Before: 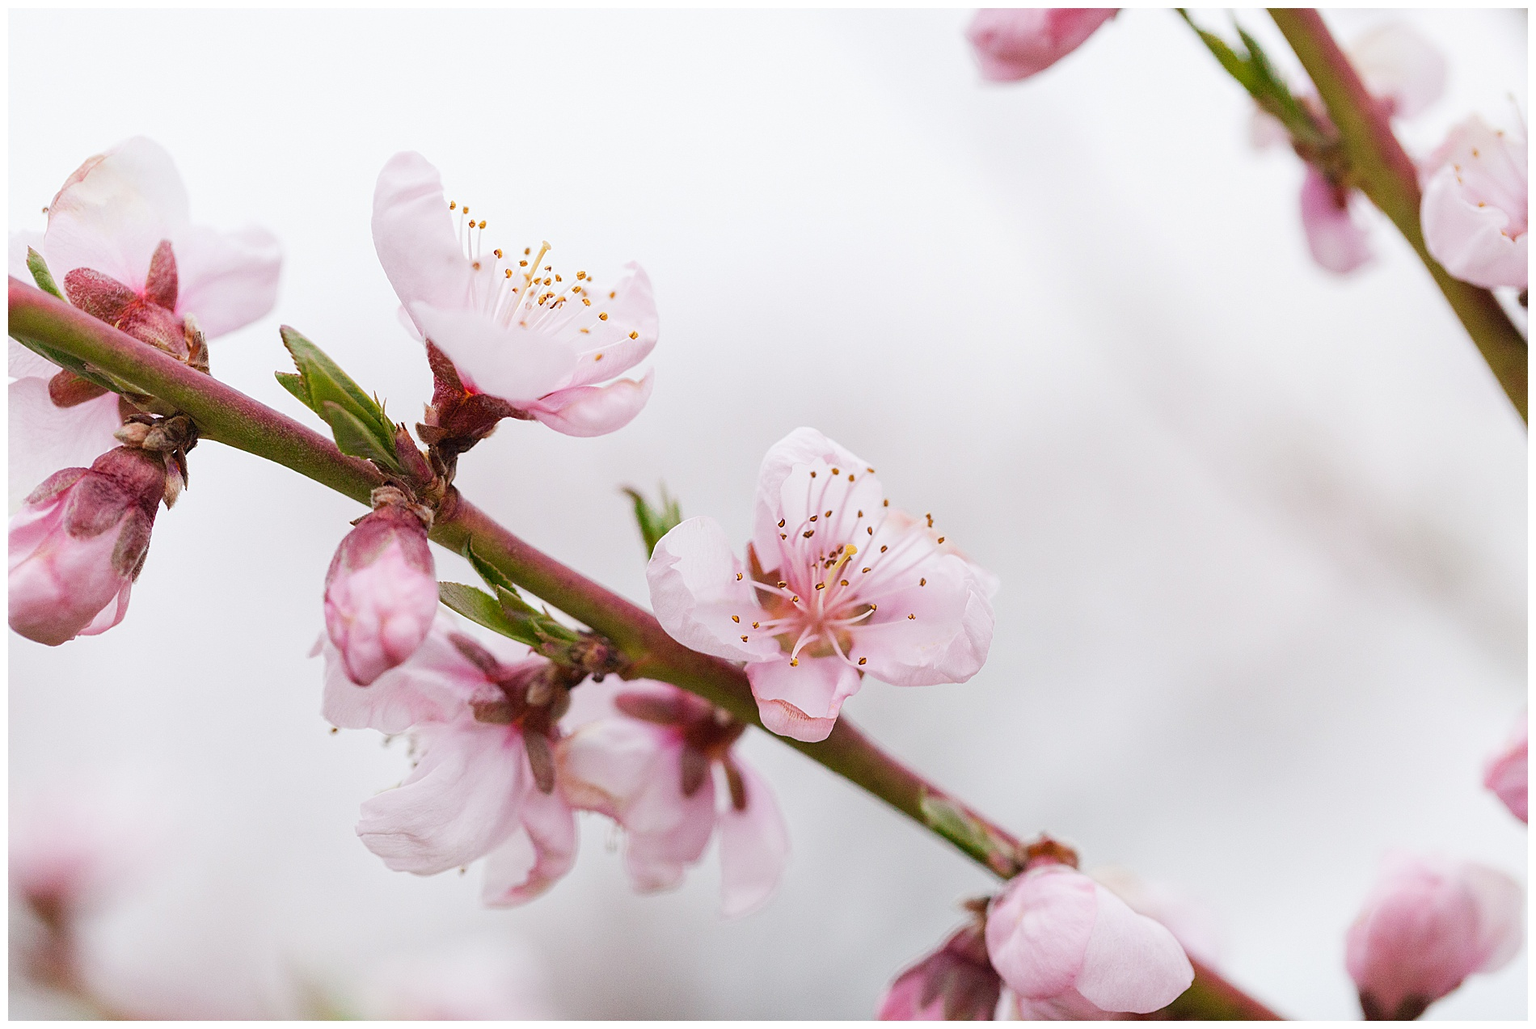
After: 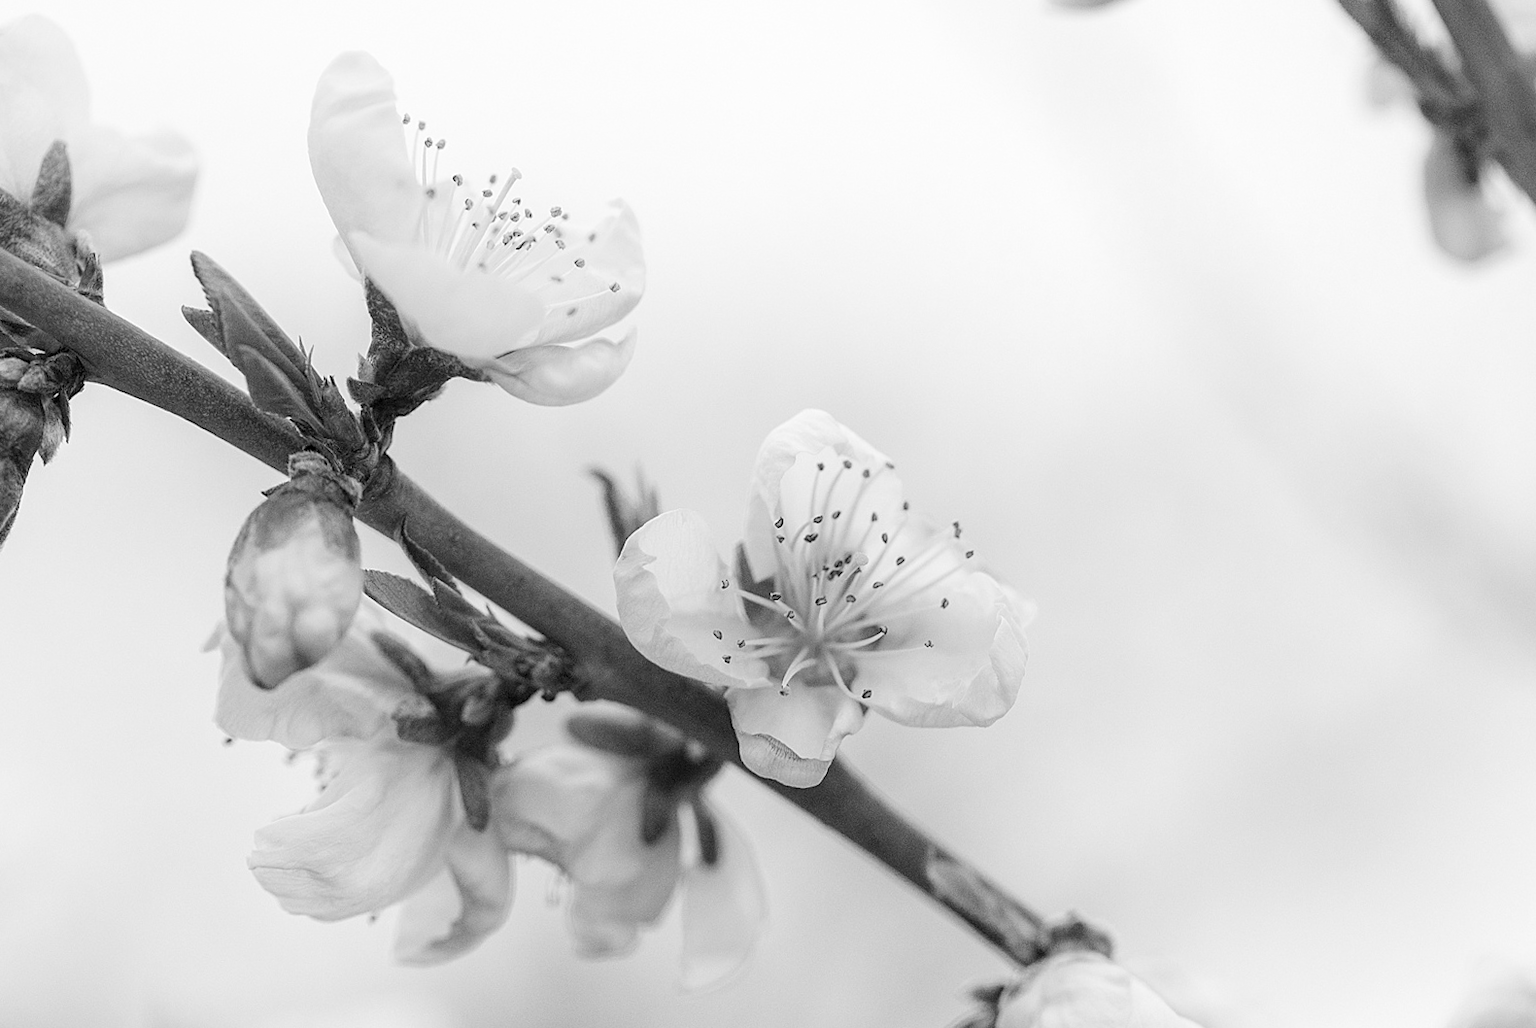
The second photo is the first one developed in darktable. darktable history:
monochrome: size 1
shadows and highlights: shadows -70, highlights 35, soften with gaussian
crop and rotate: angle -3.27°, left 5.211%, top 5.211%, right 4.607%, bottom 4.607%
local contrast: on, module defaults
